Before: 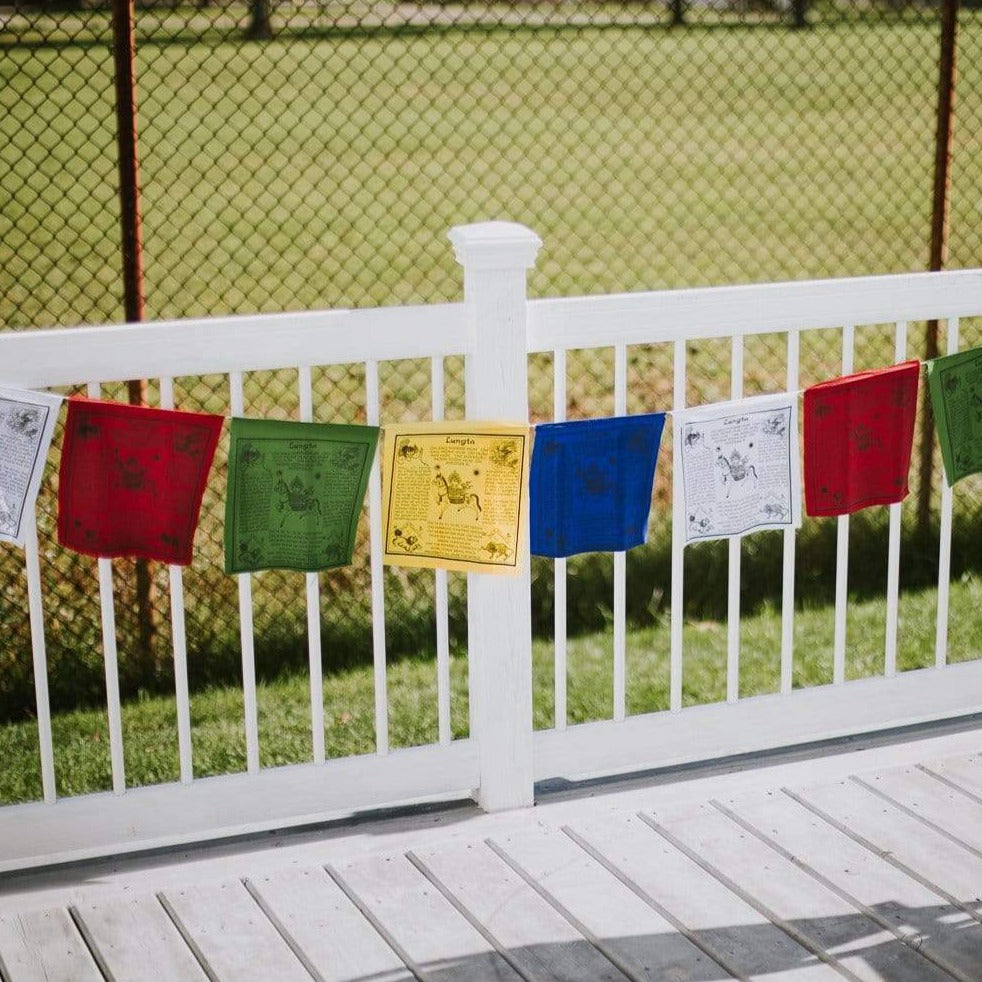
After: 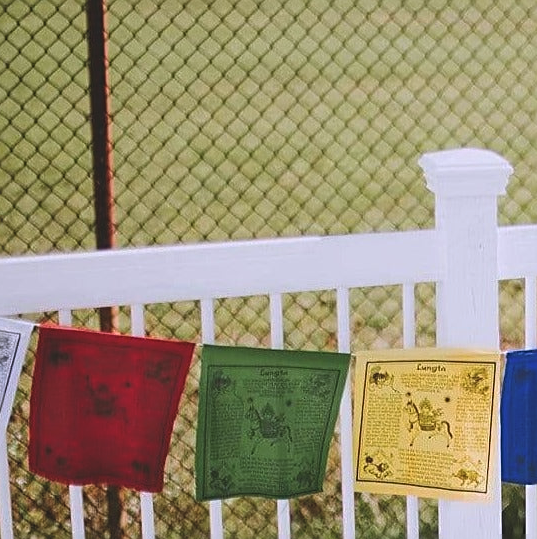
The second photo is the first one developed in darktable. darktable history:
crop and rotate: left 3.047%, top 7.509%, right 42.236%, bottom 37.598%
exposure: black level correction -0.015, exposure -0.125 EV, compensate highlight preservation false
sharpen: on, module defaults
white balance: red 1.004, blue 1.096
